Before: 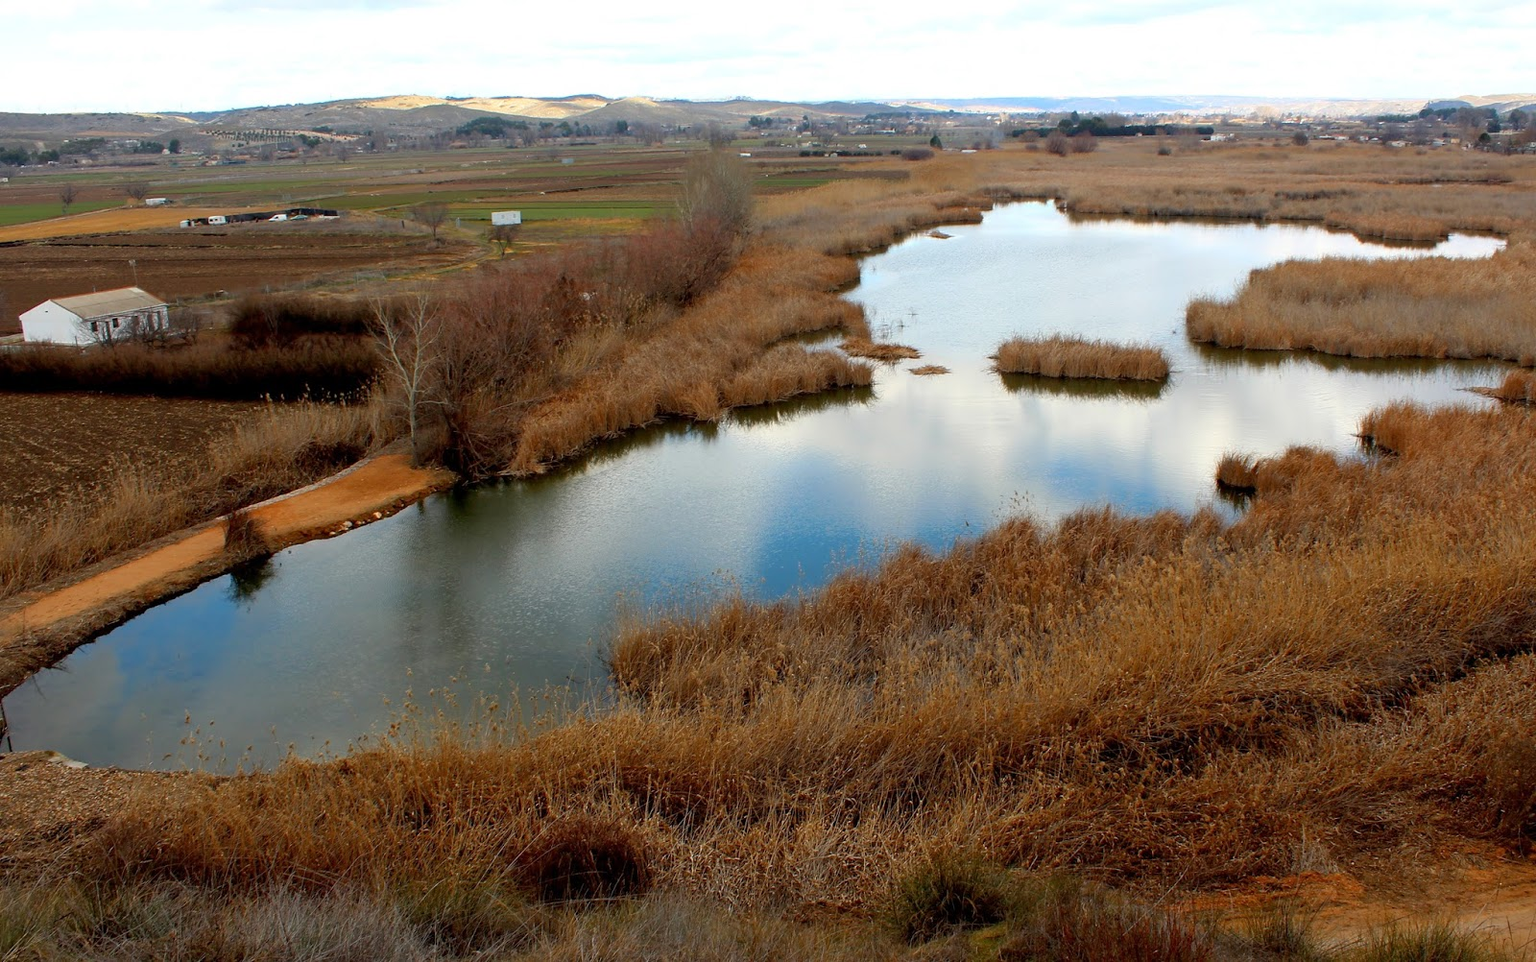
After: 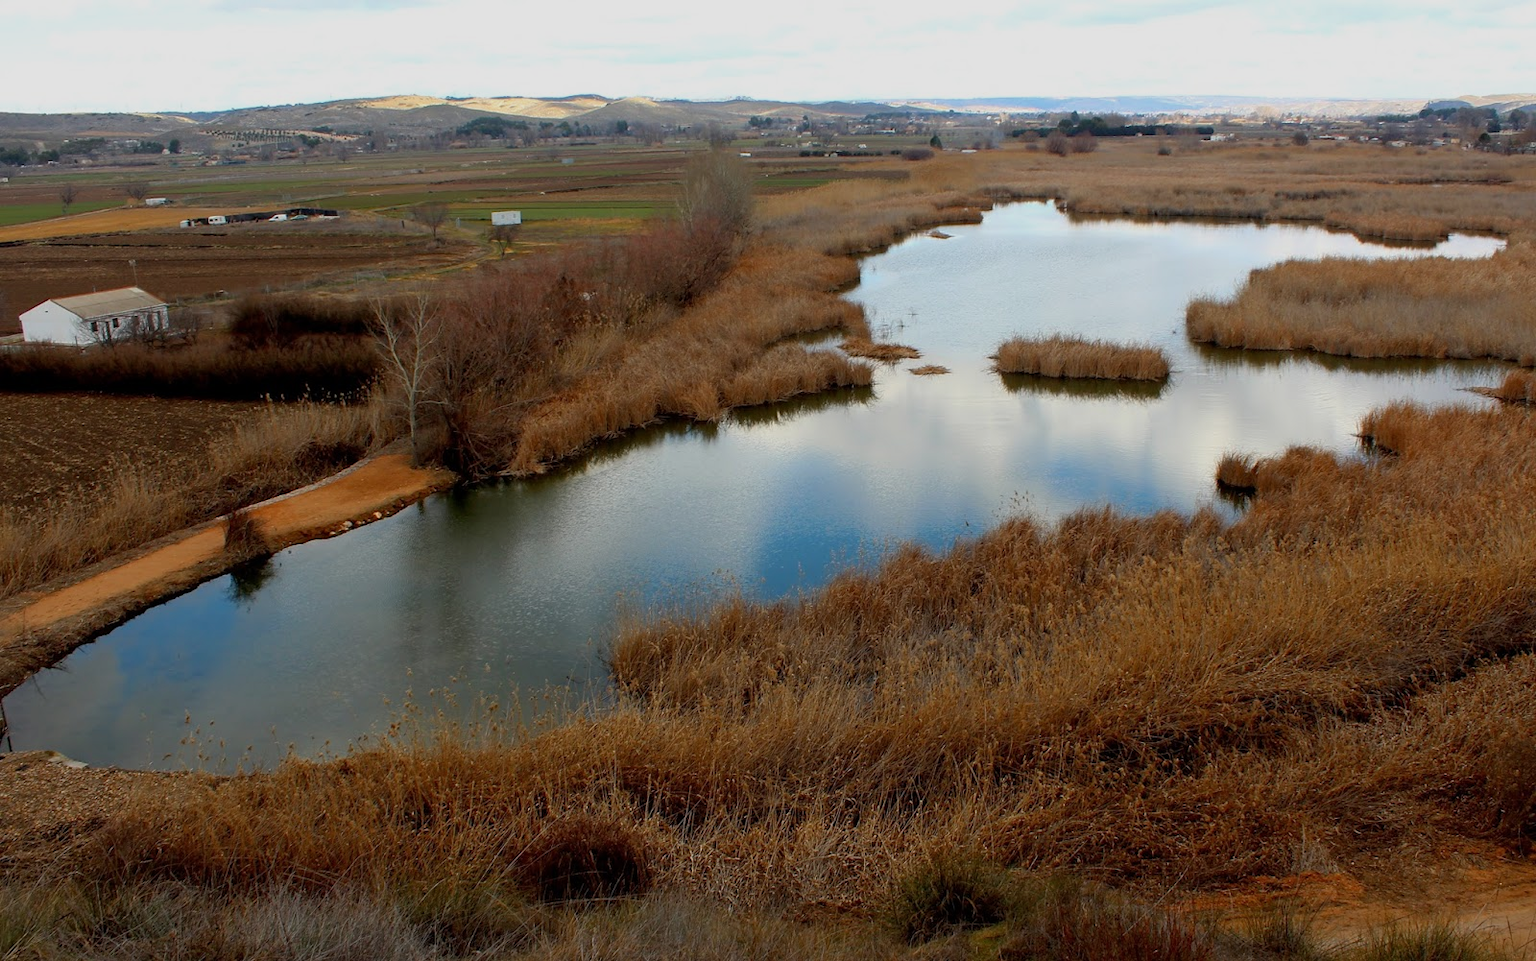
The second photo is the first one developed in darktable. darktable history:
exposure: exposure -0.398 EV, compensate exposure bias true, compensate highlight preservation false
